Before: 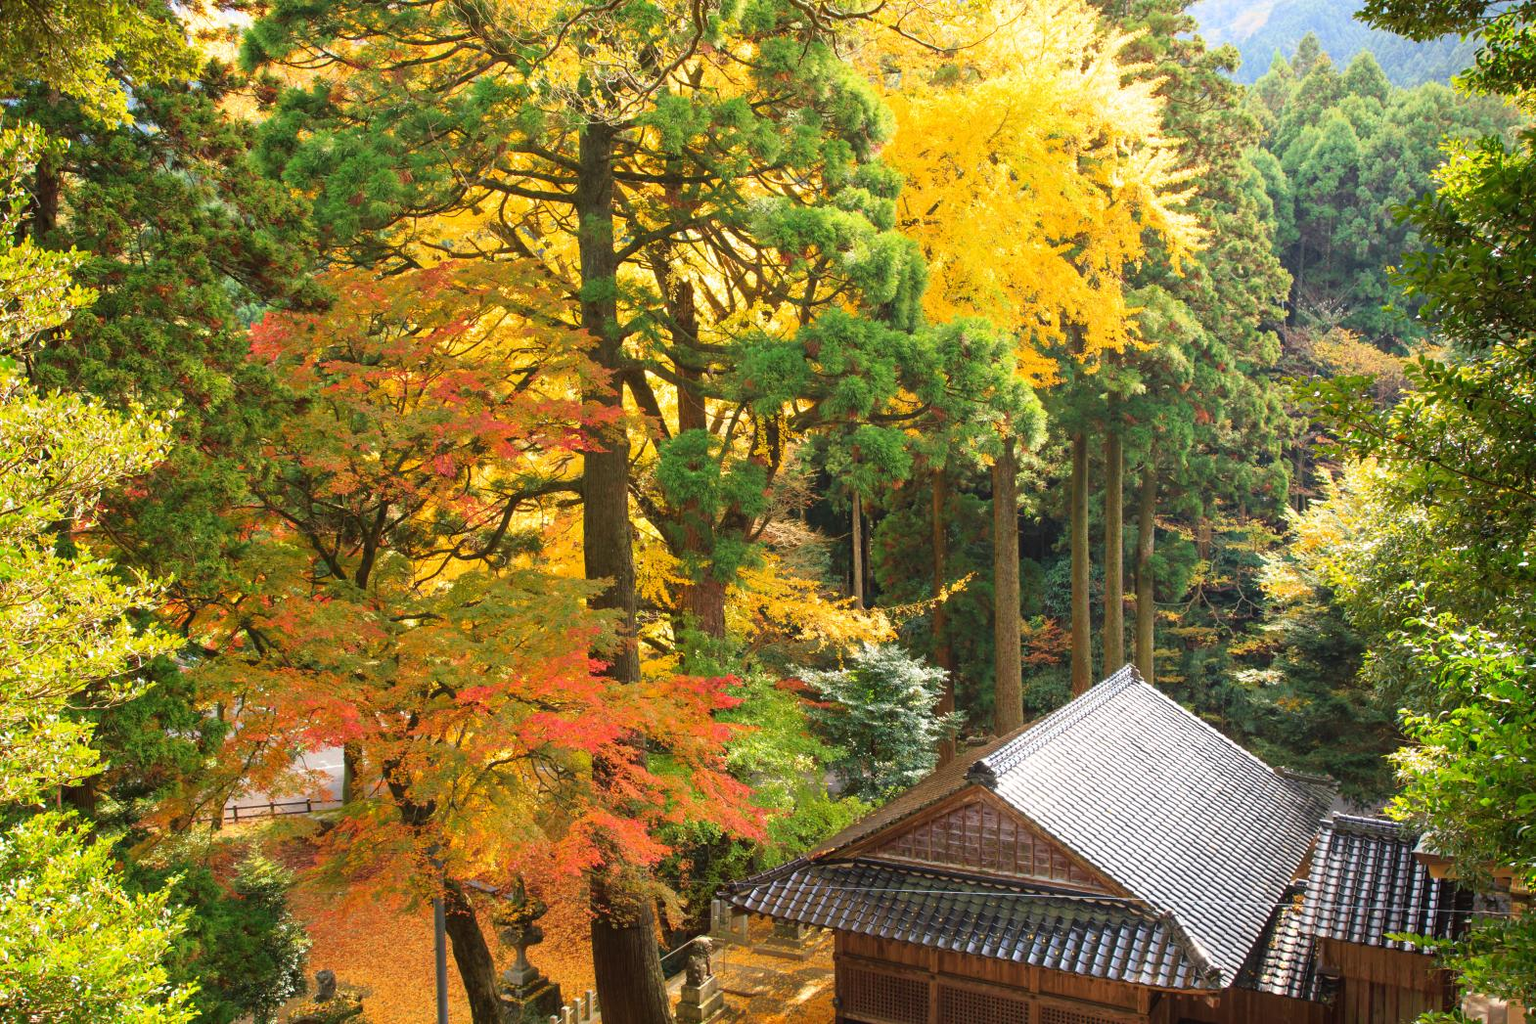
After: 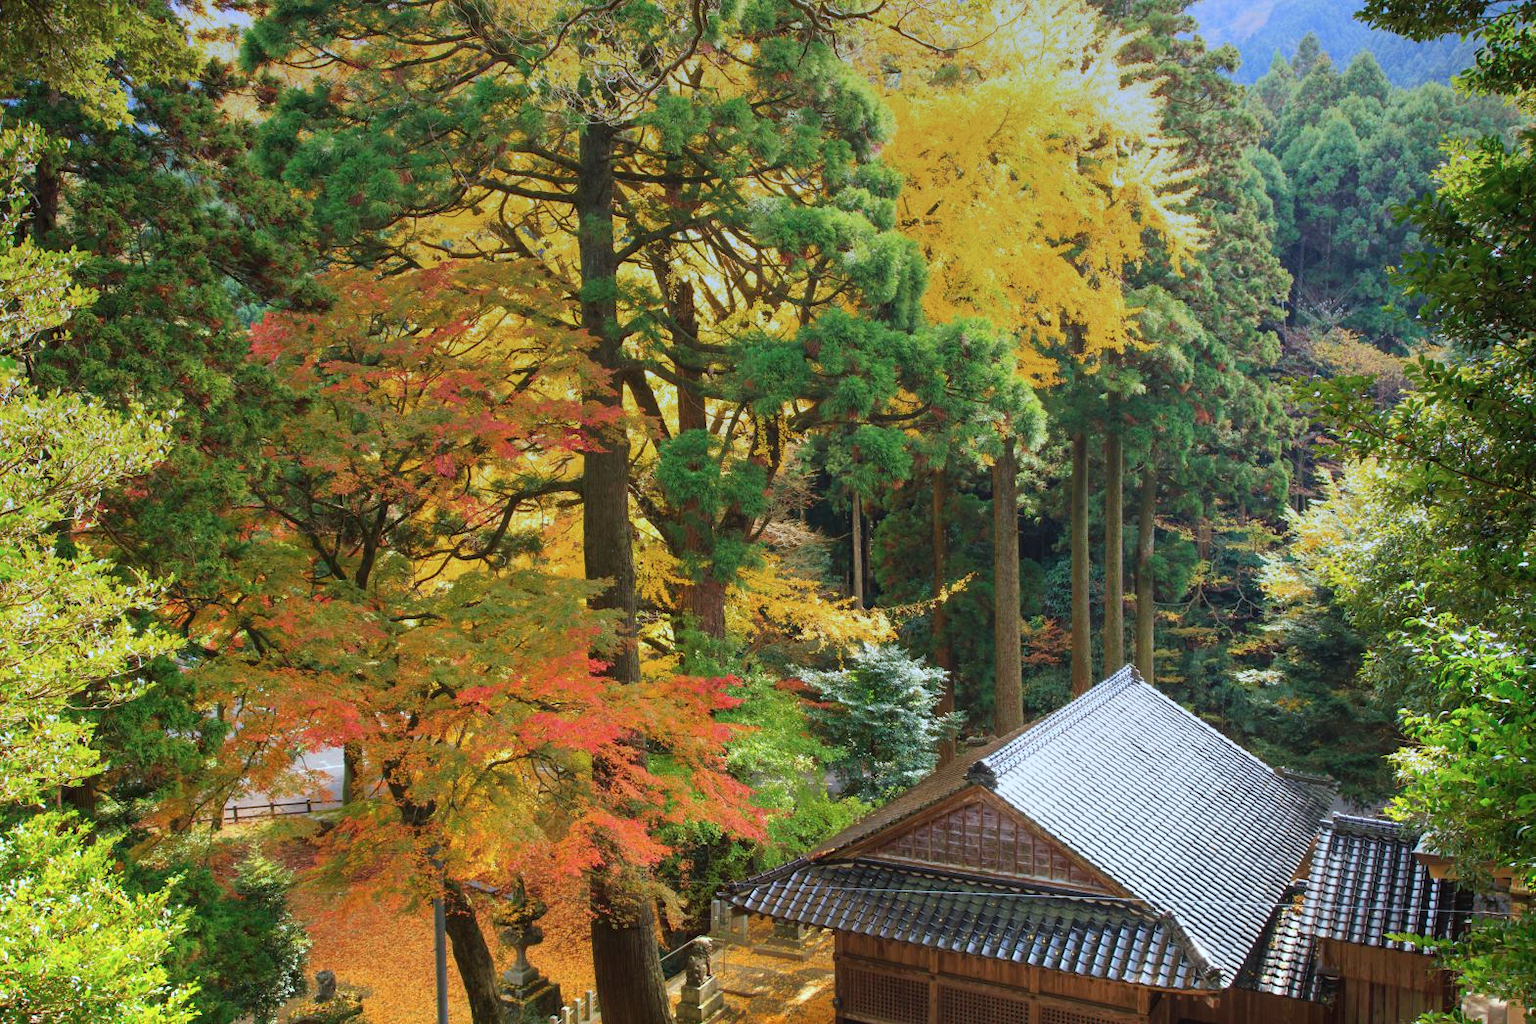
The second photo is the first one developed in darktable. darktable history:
graduated density: hue 238.83°, saturation 50%
color calibration: illuminant Planckian (black body), x 0.368, y 0.361, temperature 4275.92 K
